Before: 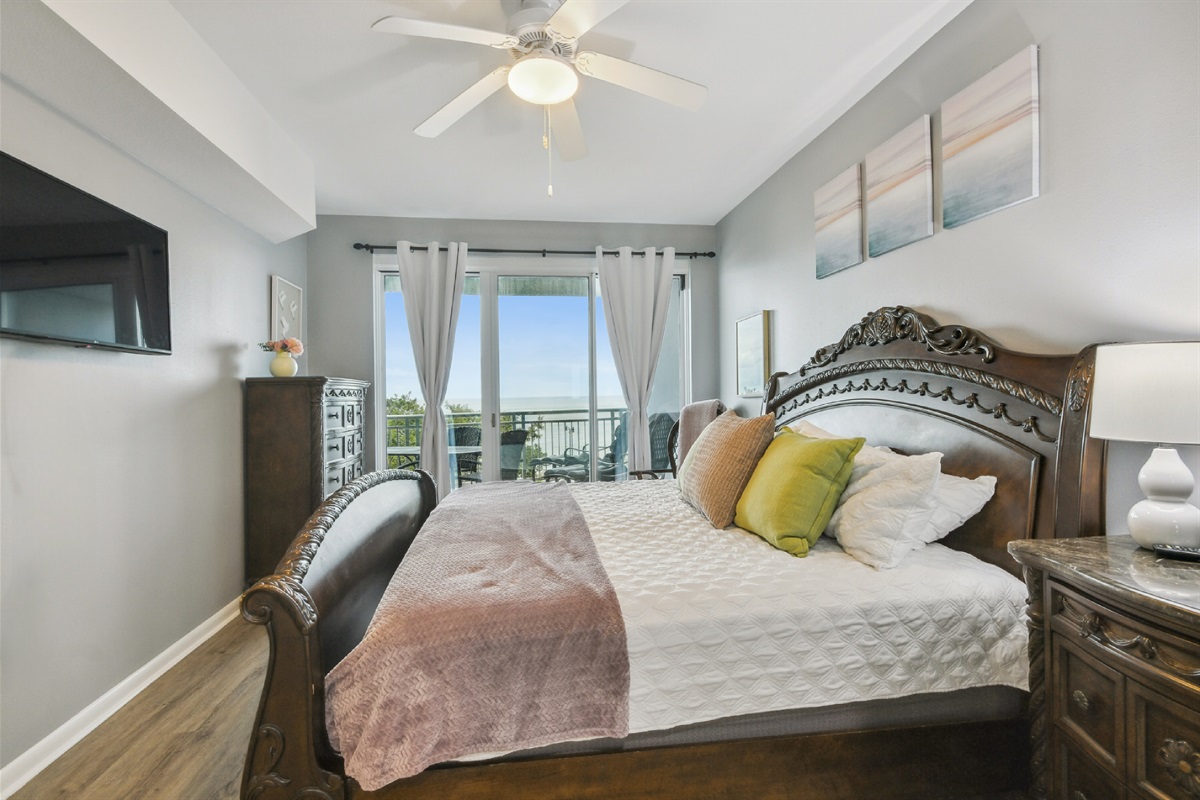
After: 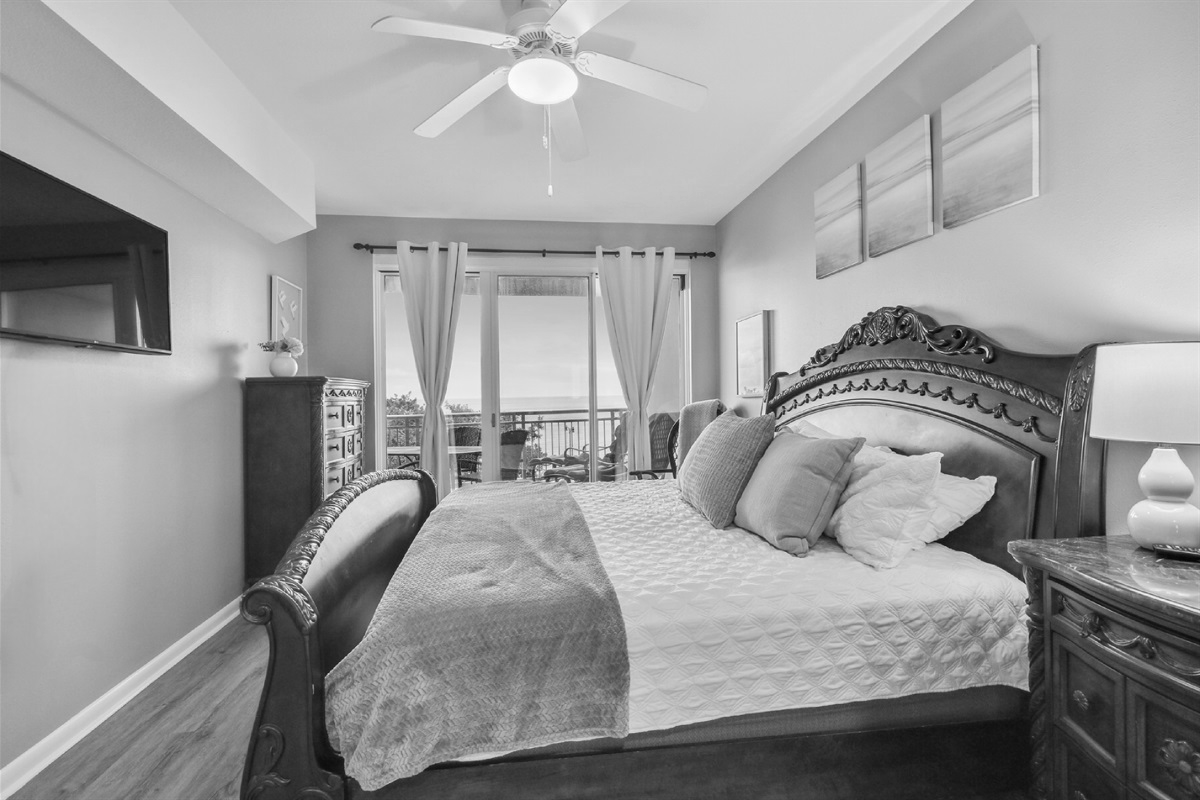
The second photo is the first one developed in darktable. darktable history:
monochrome: on, module defaults
shadows and highlights: shadows 20.55, highlights -20.99, soften with gaussian
